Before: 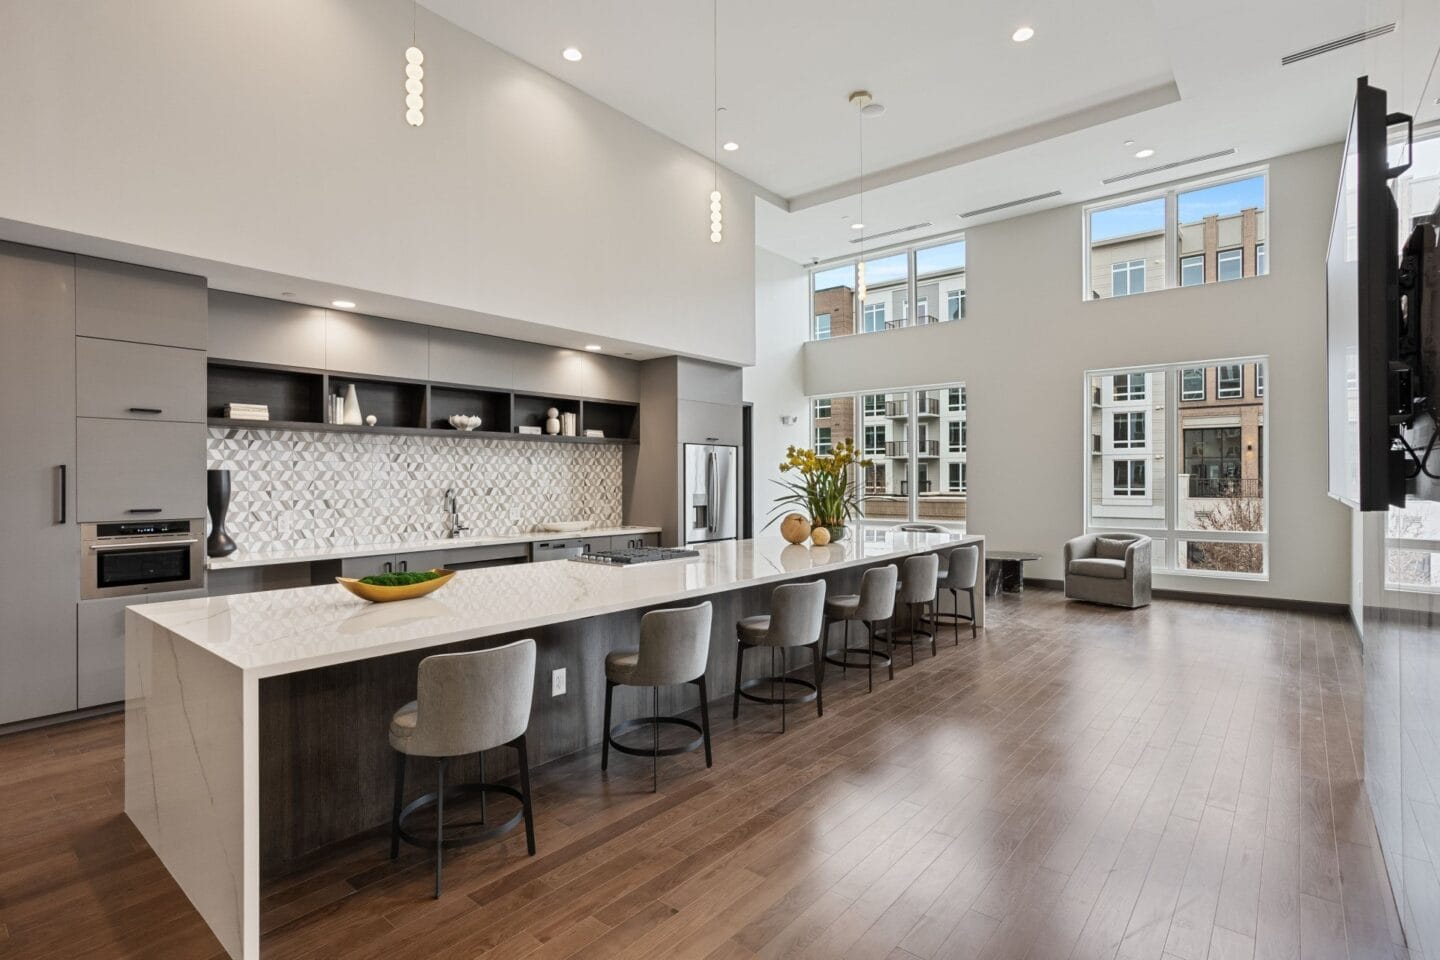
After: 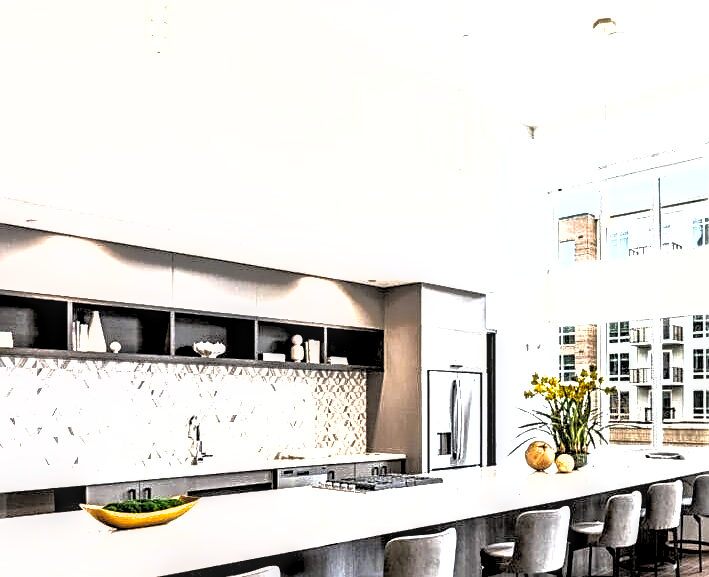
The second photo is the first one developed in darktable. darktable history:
crop: left 17.835%, top 7.675%, right 32.881%, bottom 32.213%
shadows and highlights: on, module defaults
white balance: red 1.004, blue 1.024
sharpen: on, module defaults
levels: levels [0.055, 0.477, 0.9]
local contrast: detail 150%
rgb curve: curves: ch0 [(0, 0) (0.21, 0.15) (0.24, 0.21) (0.5, 0.75) (0.75, 0.96) (0.89, 0.99) (1, 1)]; ch1 [(0, 0.02) (0.21, 0.13) (0.25, 0.2) (0.5, 0.67) (0.75, 0.9) (0.89, 0.97) (1, 1)]; ch2 [(0, 0.02) (0.21, 0.13) (0.25, 0.2) (0.5, 0.67) (0.75, 0.9) (0.89, 0.97) (1, 1)], compensate middle gray true
